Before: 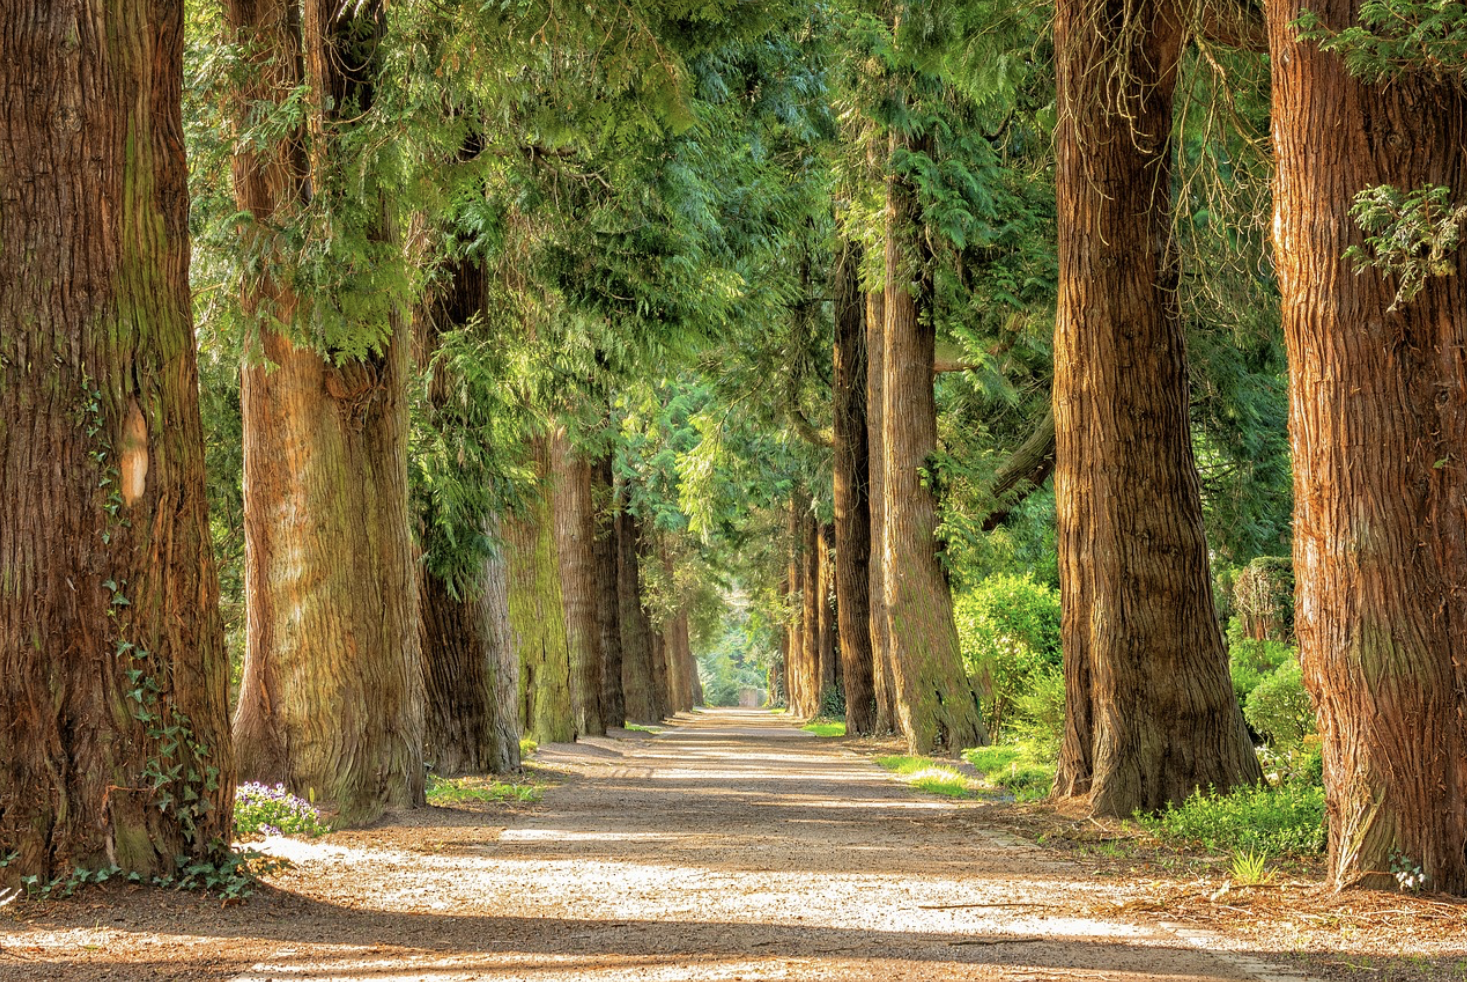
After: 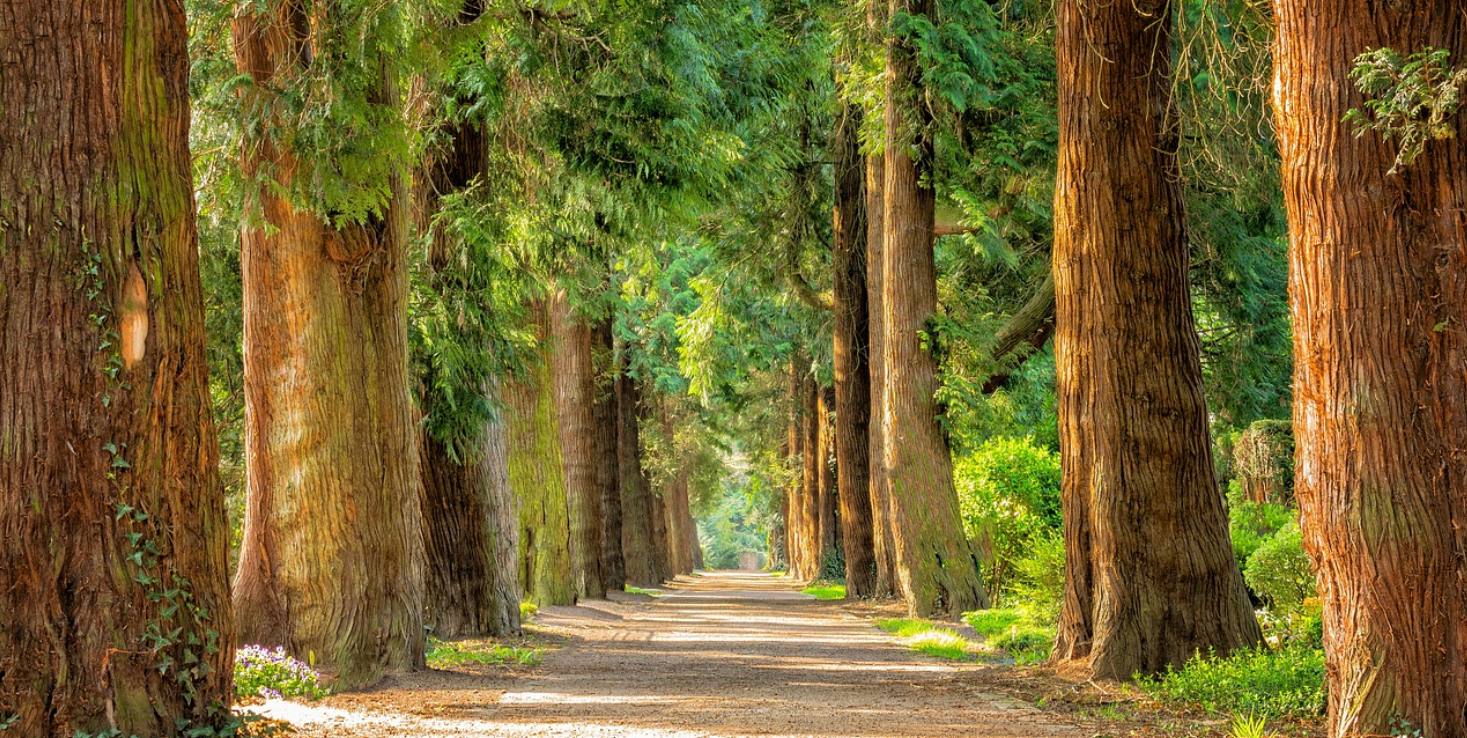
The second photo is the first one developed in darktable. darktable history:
crop: top 14.004%, bottom 10.789%
